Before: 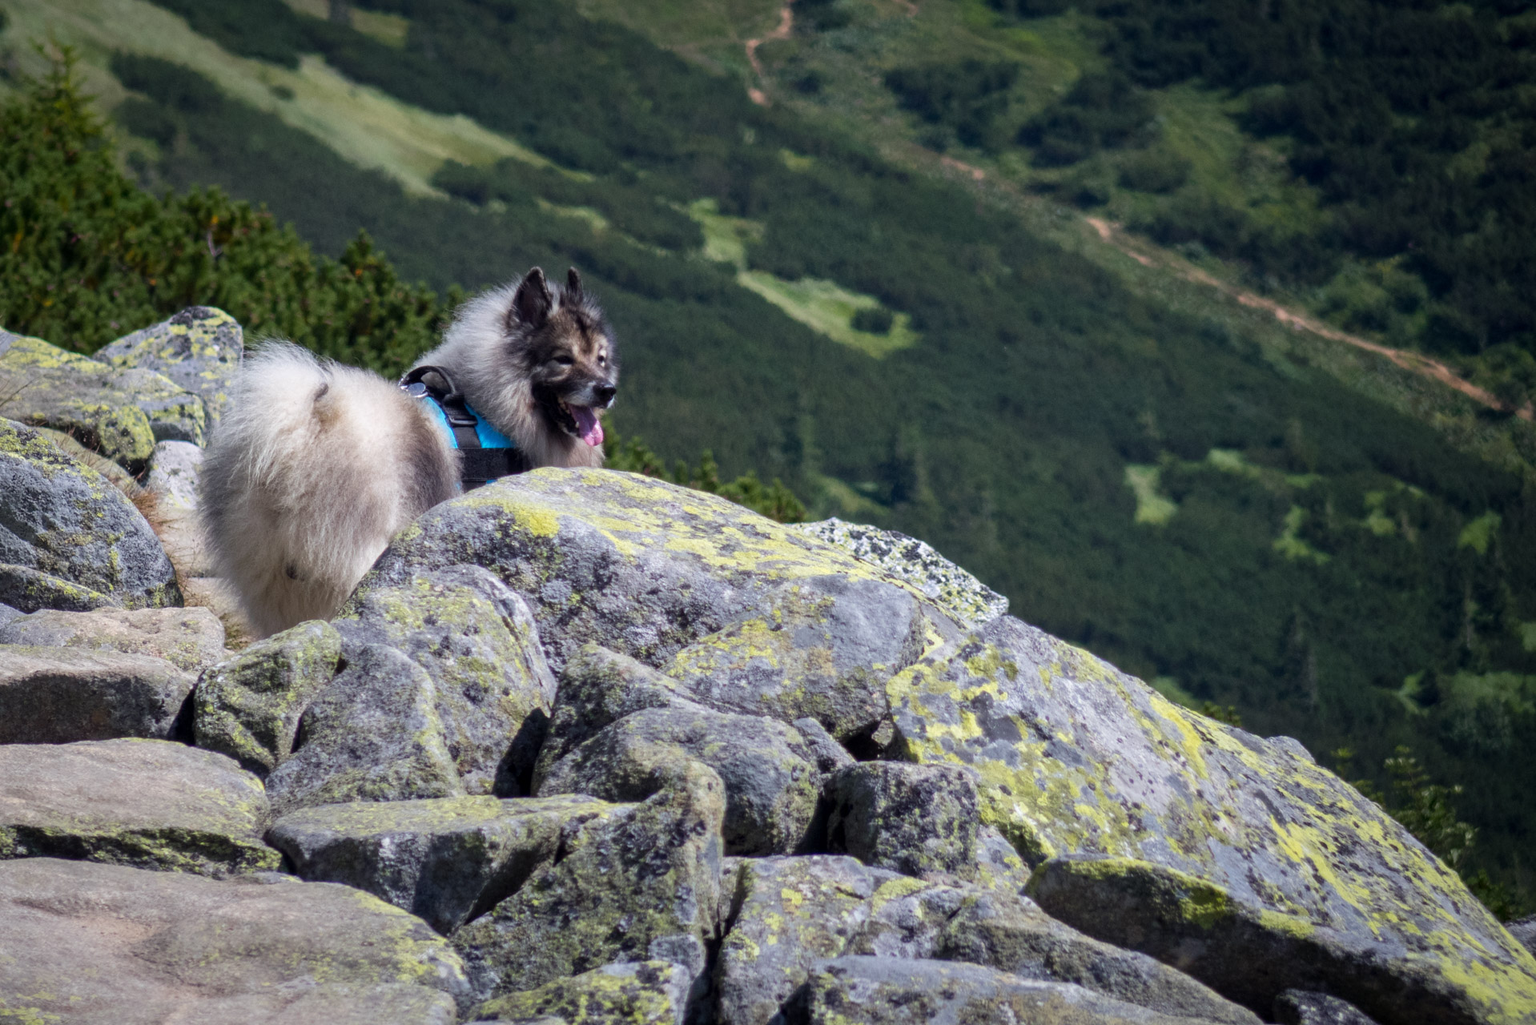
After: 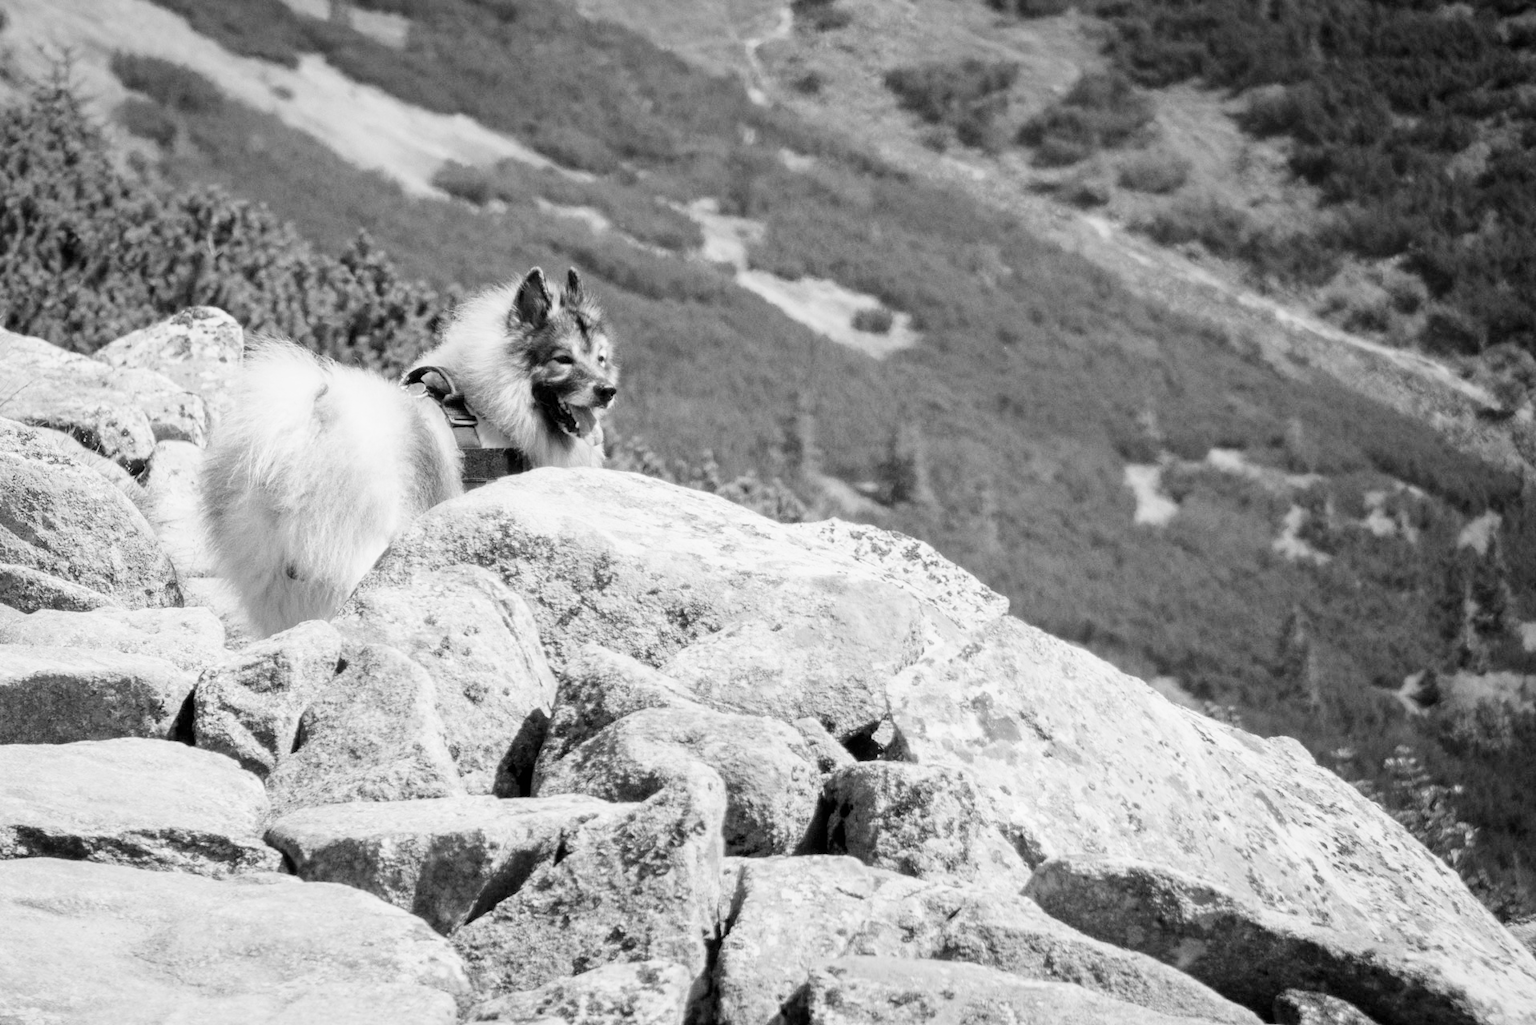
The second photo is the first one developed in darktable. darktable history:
filmic rgb: black relative exposure -7.32 EV, white relative exposure 5.09 EV, hardness 3.2
exposure: black level correction 0, exposure 0.5 EV, compensate exposure bias true, compensate highlight preservation false
monochrome: a -6.99, b 35.61, size 1.4
